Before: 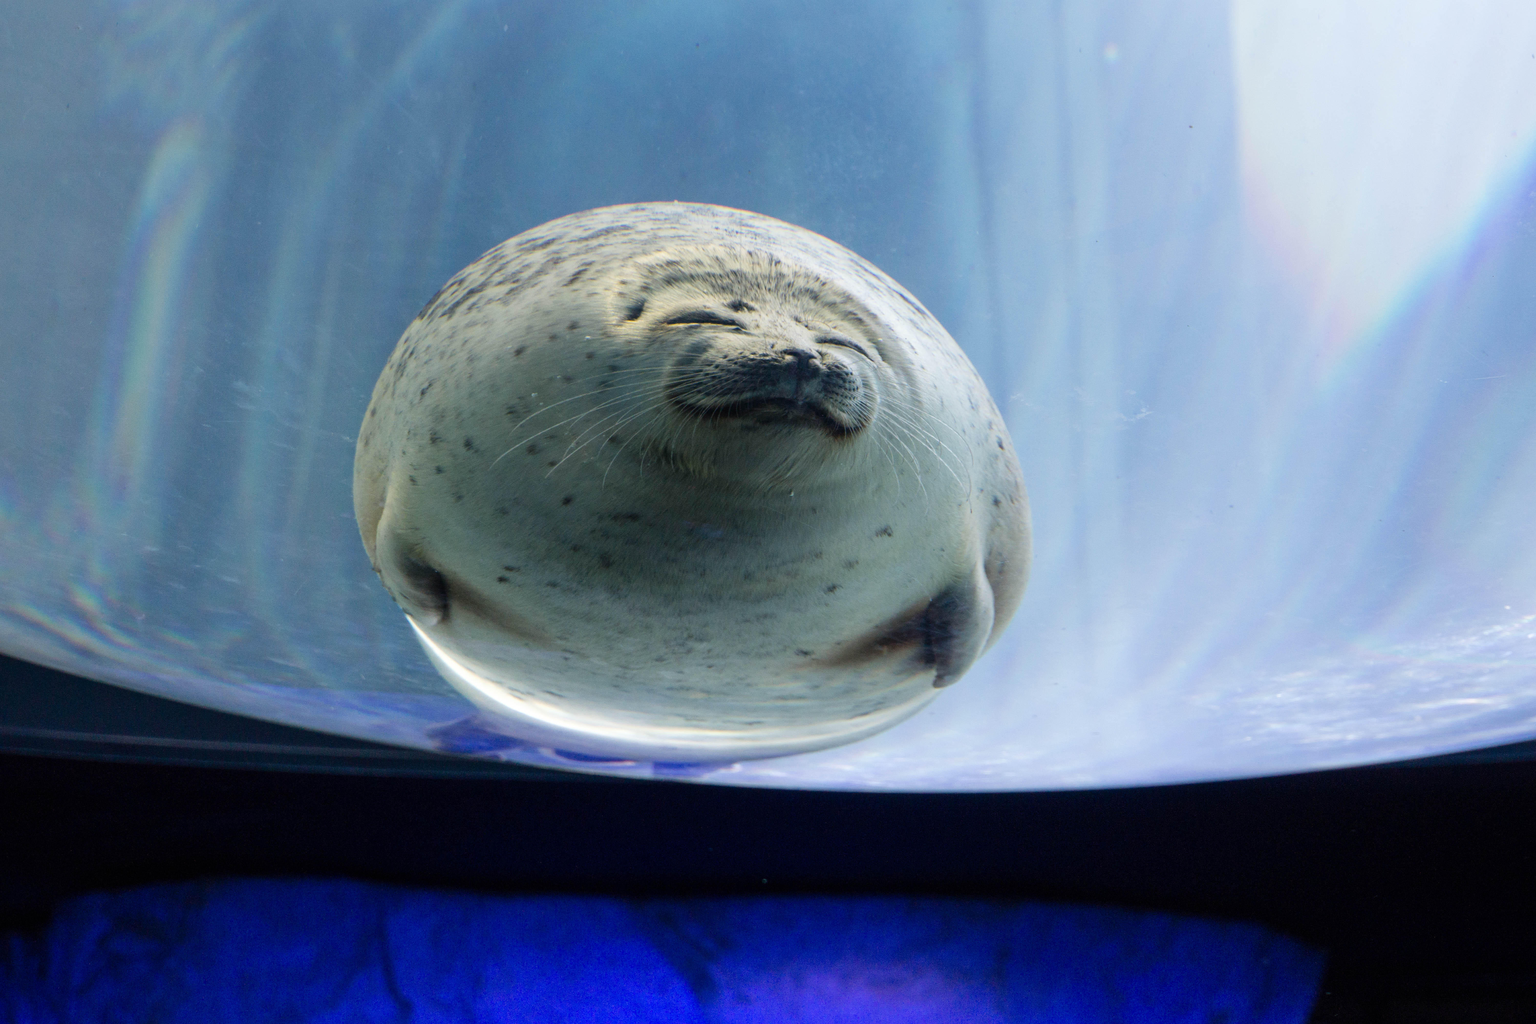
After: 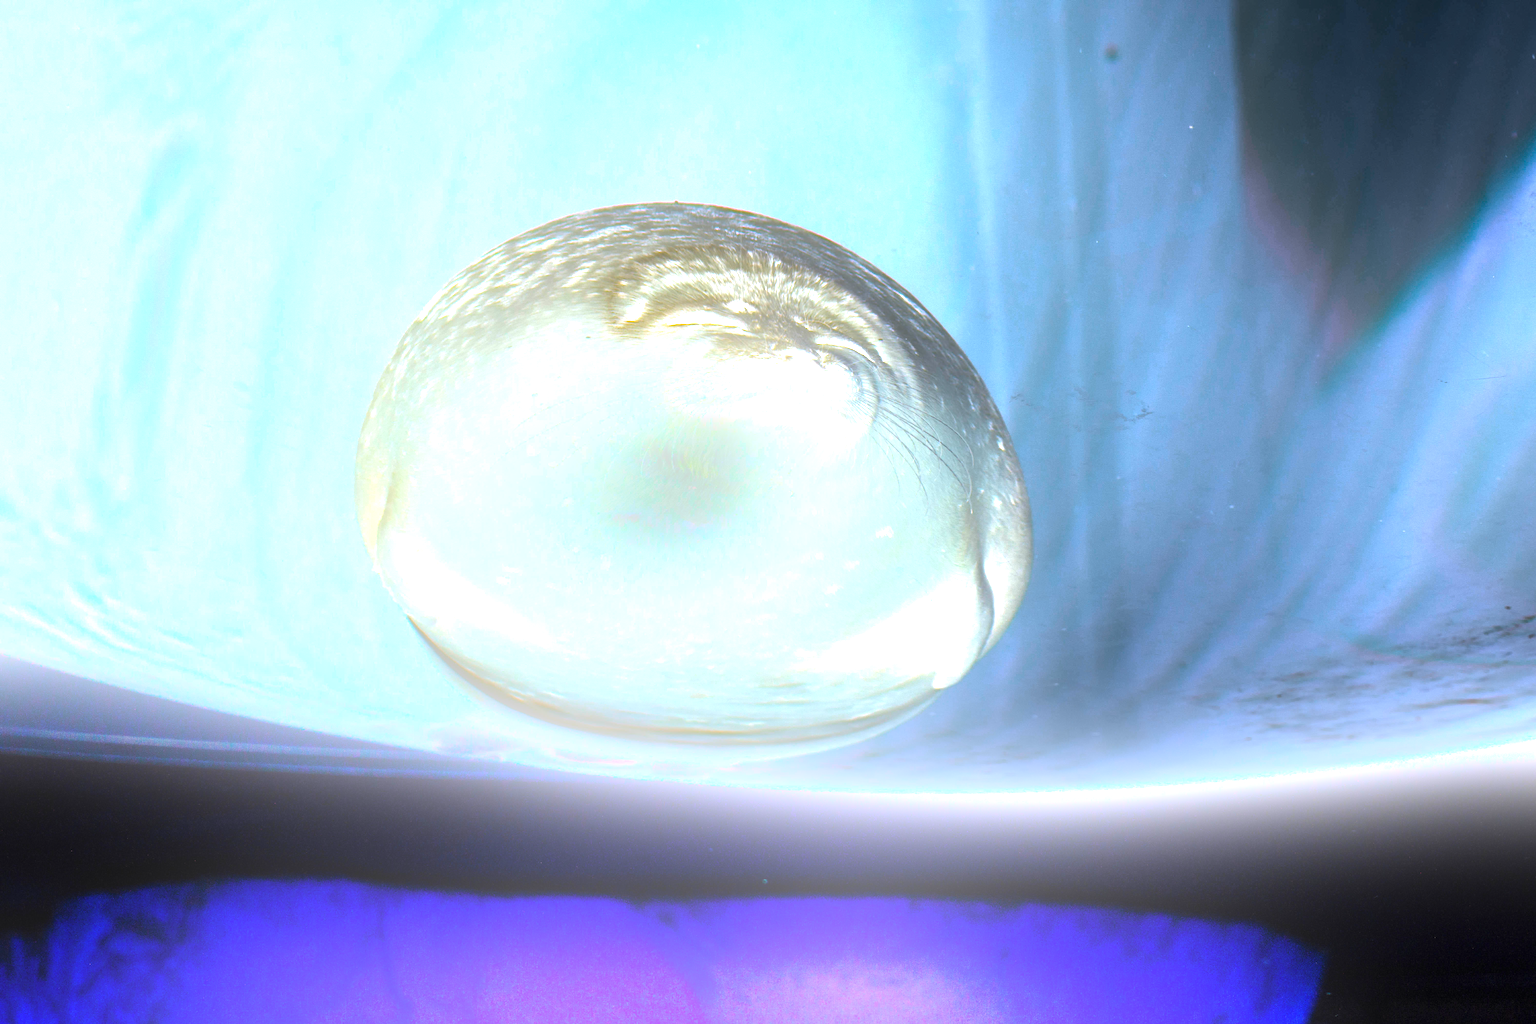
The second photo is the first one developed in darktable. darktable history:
bloom: size 70%, threshold 25%, strength 70%
base curve: curves: ch0 [(0, 0) (0.073, 0.04) (0.157, 0.139) (0.492, 0.492) (0.758, 0.758) (1, 1)], preserve colors none
exposure: exposure 2.003 EV, compensate highlight preservation false
